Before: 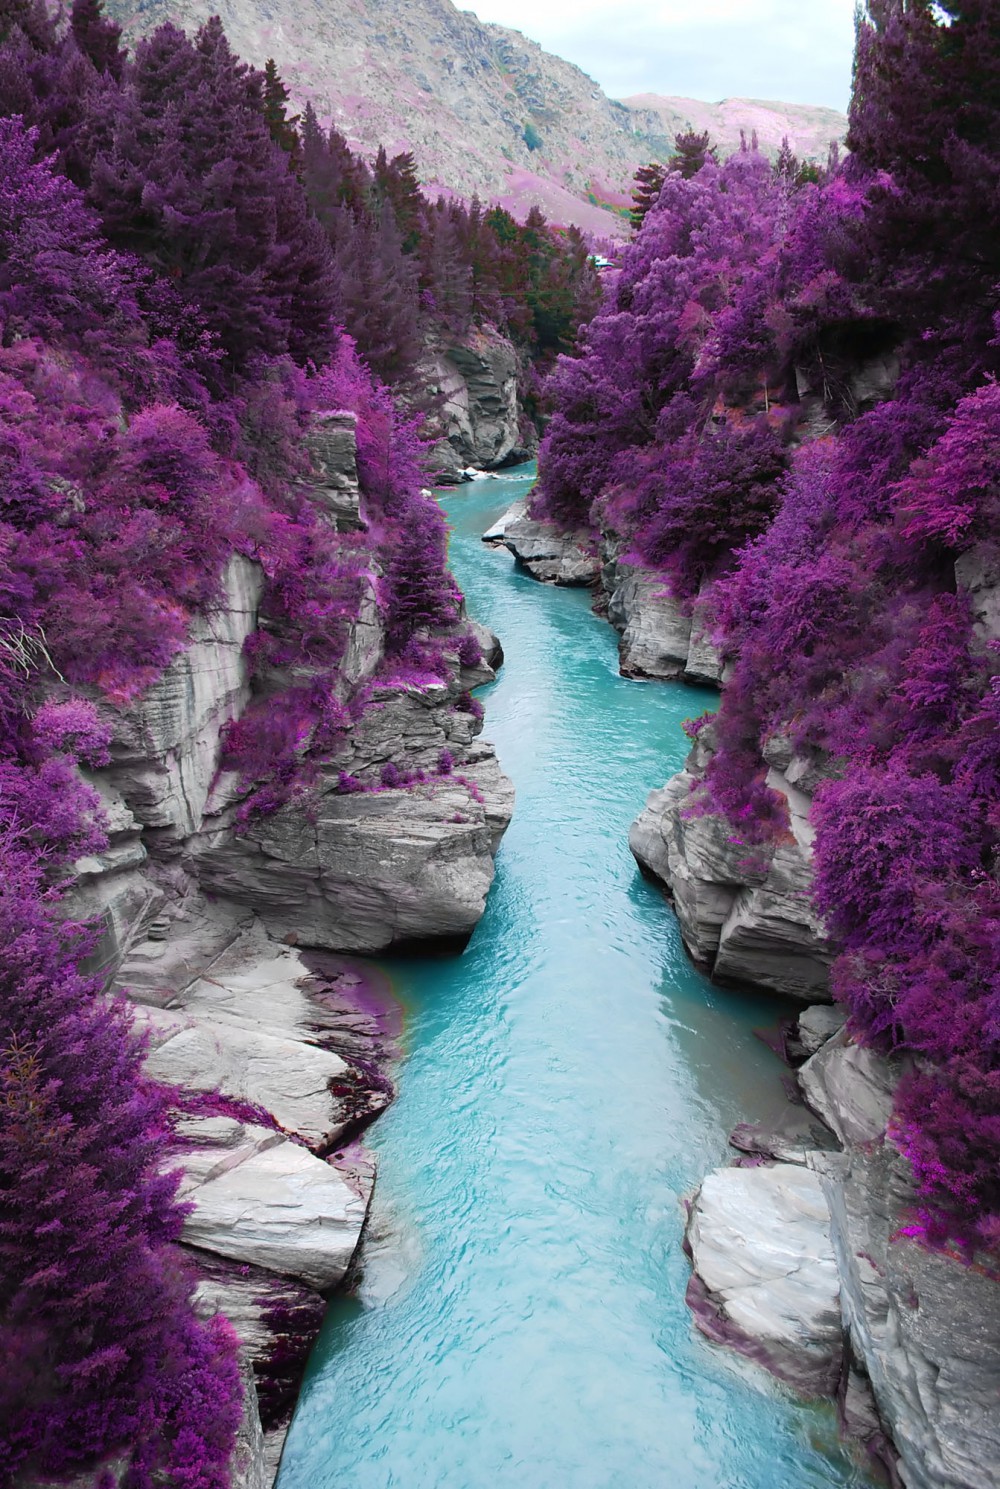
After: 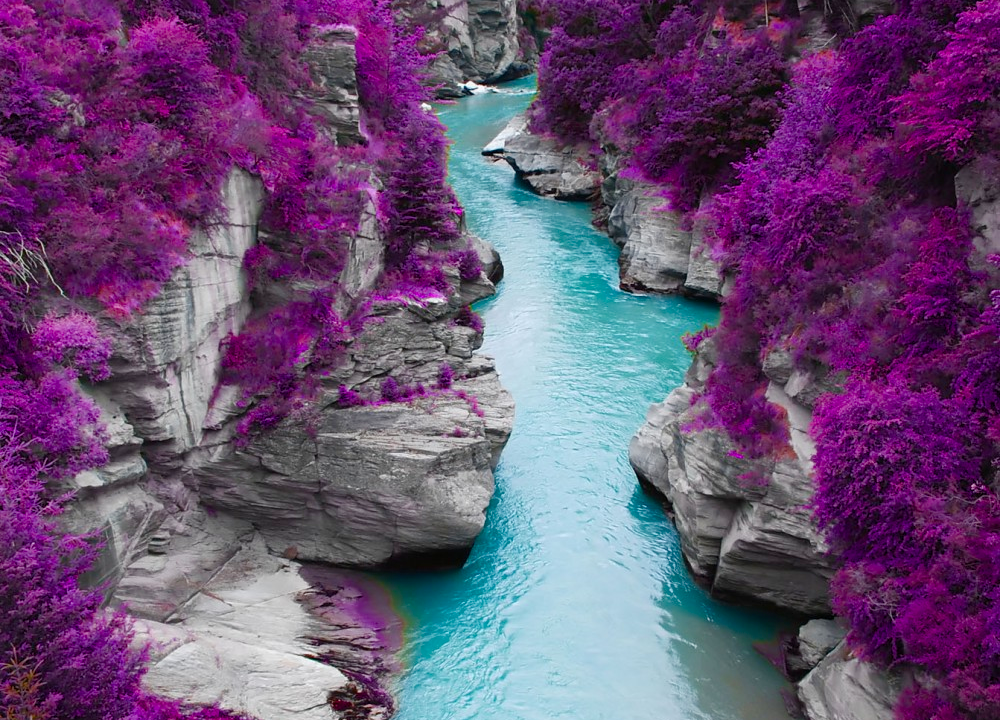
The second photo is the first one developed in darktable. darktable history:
crop and rotate: top 26.056%, bottom 25.543%
color balance rgb: perceptual saturation grading › global saturation 20%, perceptual saturation grading › highlights -25%, perceptual saturation grading › shadows 50%
